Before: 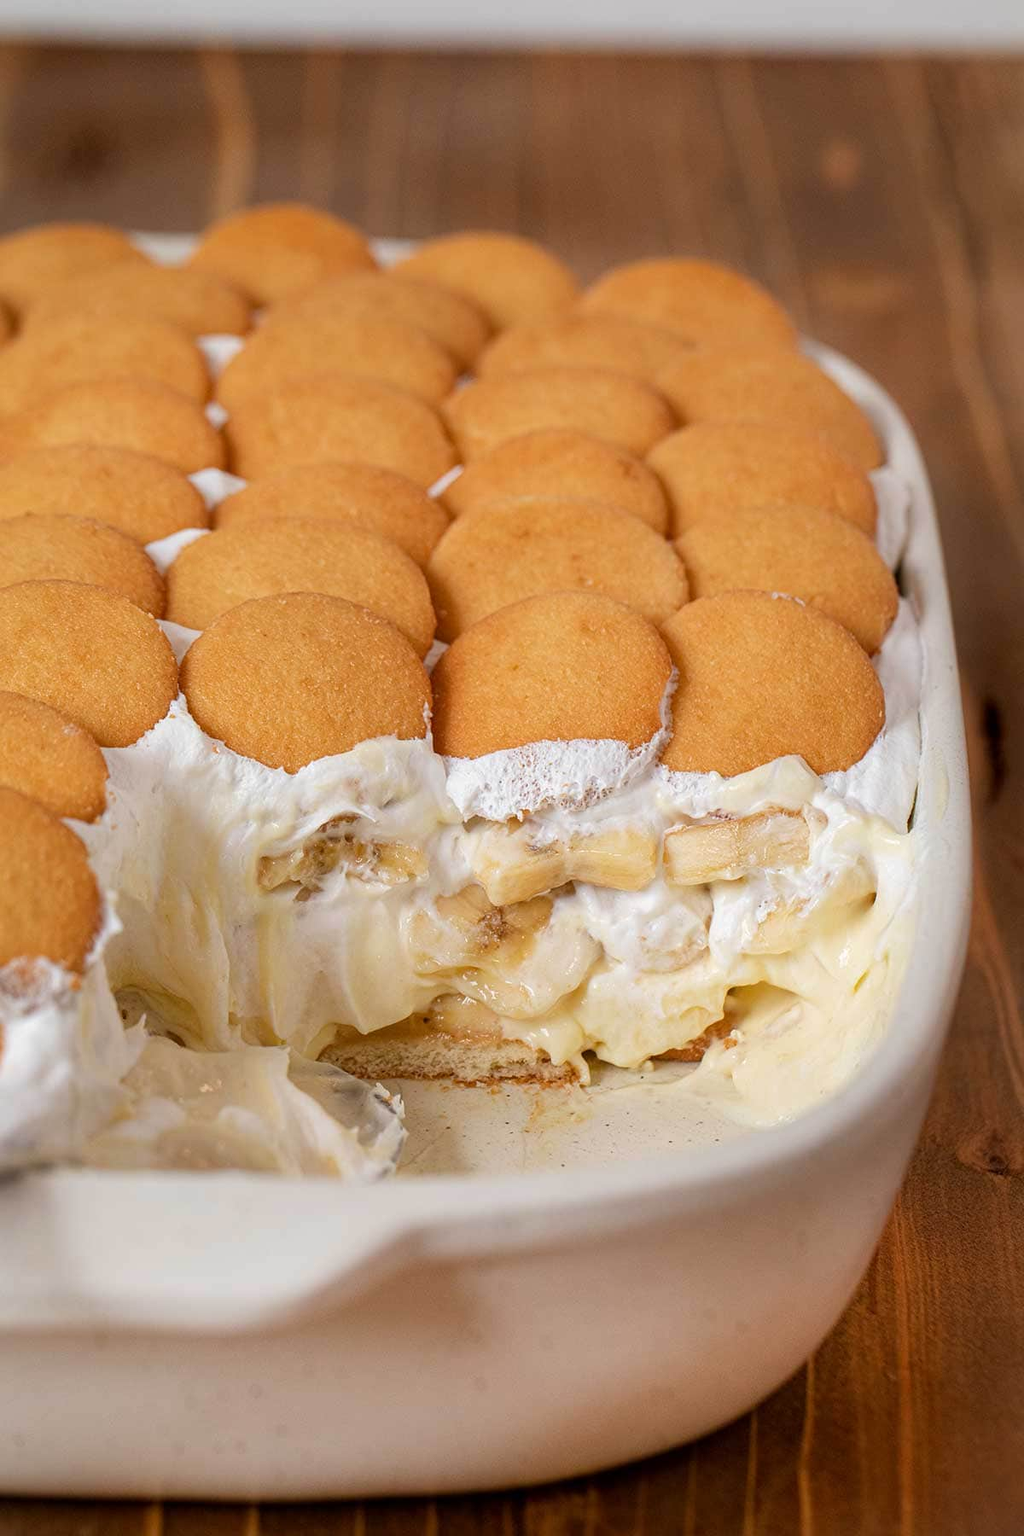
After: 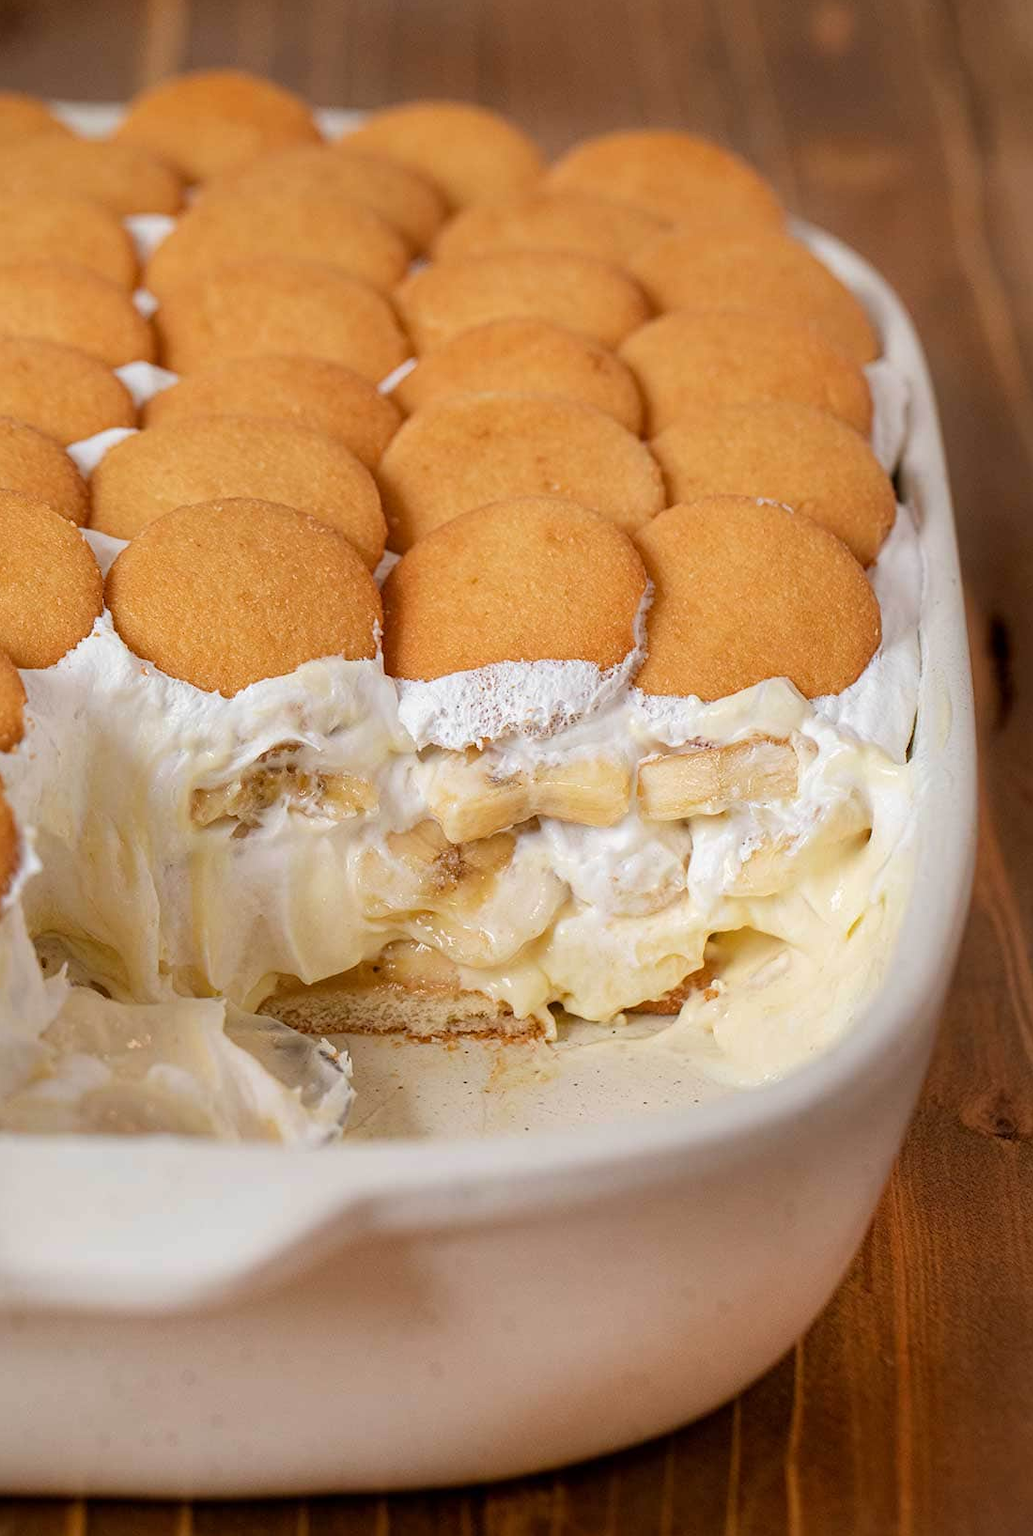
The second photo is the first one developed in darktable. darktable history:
crop and rotate: left 8.273%, top 9.155%
